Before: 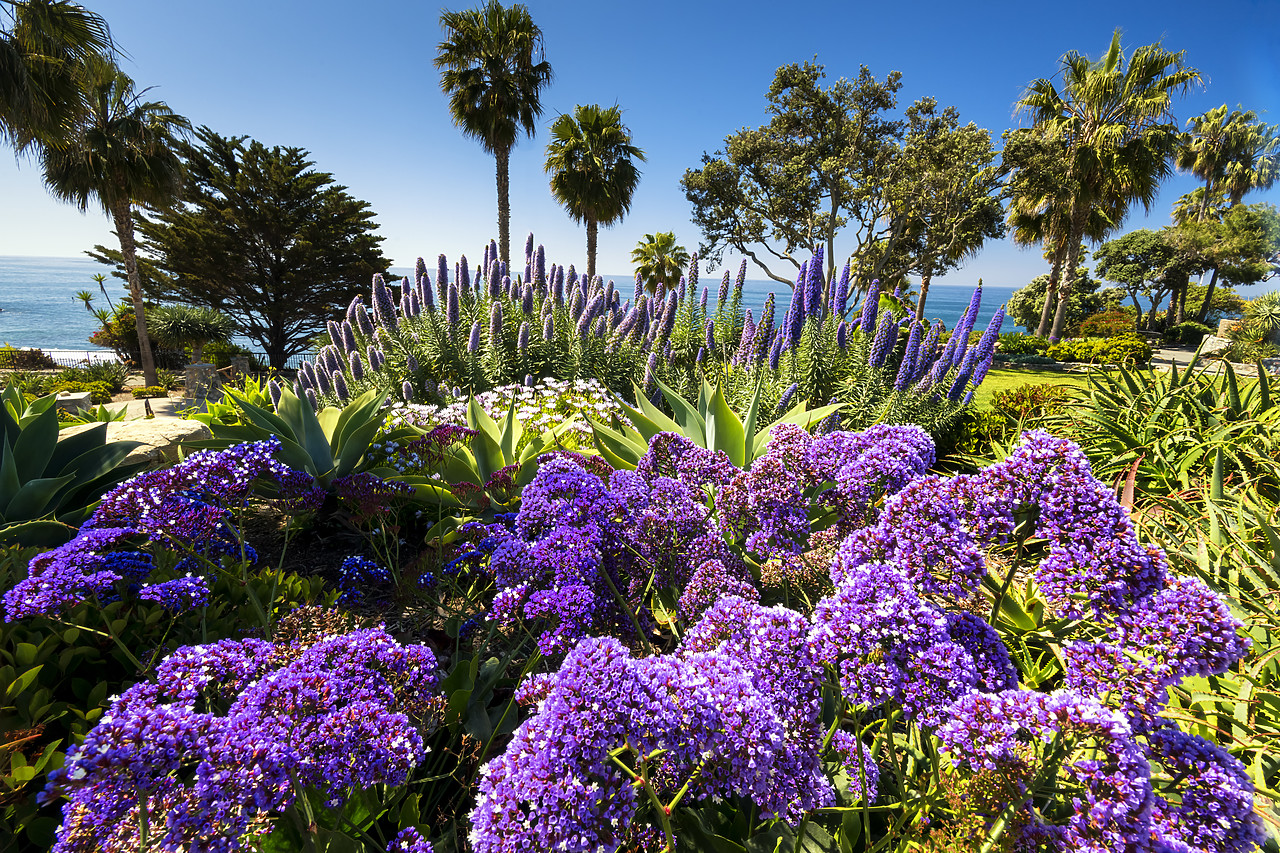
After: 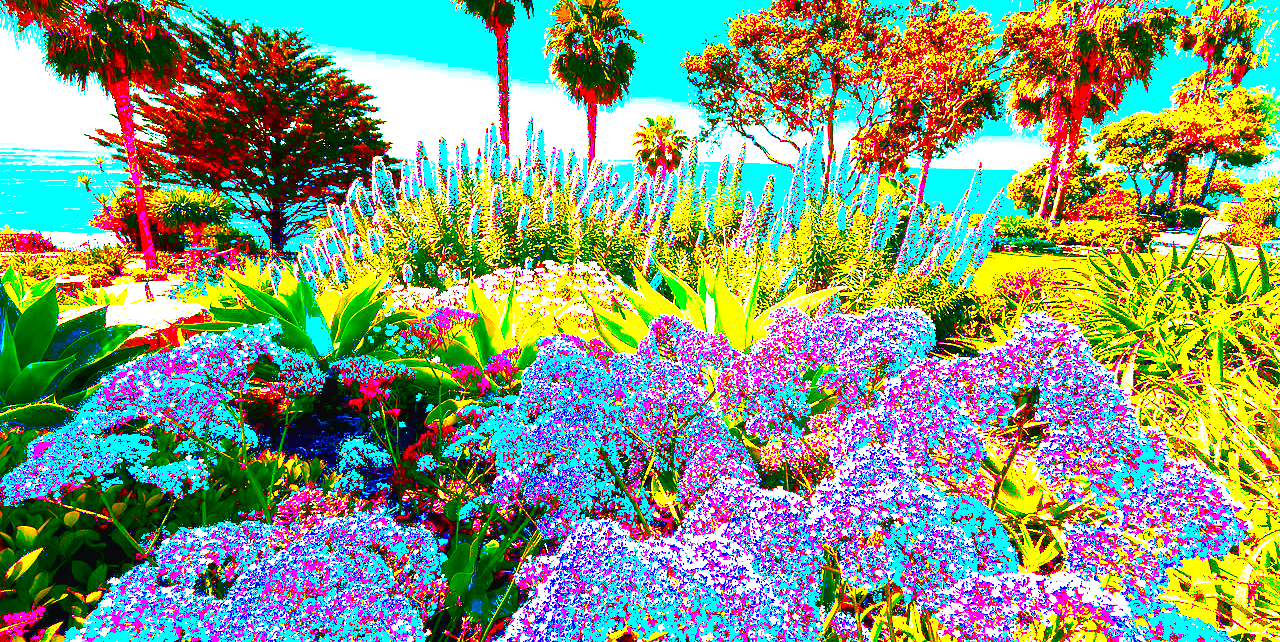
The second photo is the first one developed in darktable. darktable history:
crop: top 13.764%, bottom 10.944%
exposure: black level correction 0.099, exposure 3.084 EV, compensate highlight preservation false
tone curve: curves: ch0 [(0, 0.023) (0.103, 0.087) (0.295, 0.297) (0.445, 0.531) (0.553, 0.665) (0.735, 0.843) (0.994, 1)]; ch1 [(0, 0) (0.427, 0.346) (0.456, 0.426) (0.484, 0.483) (0.509, 0.514) (0.535, 0.56) (0.581, 0.632) (0.646, 0.715) (1, 1)]; ch2 [(0, 0) (0.369, 0.388) (0.449, 0.431) (0.501, 0.495) (0.533, 0.518) (0.572, 0.612) (0.677, 0.752) (1, 1)], color space Lab, independent channels, preserve colors none
